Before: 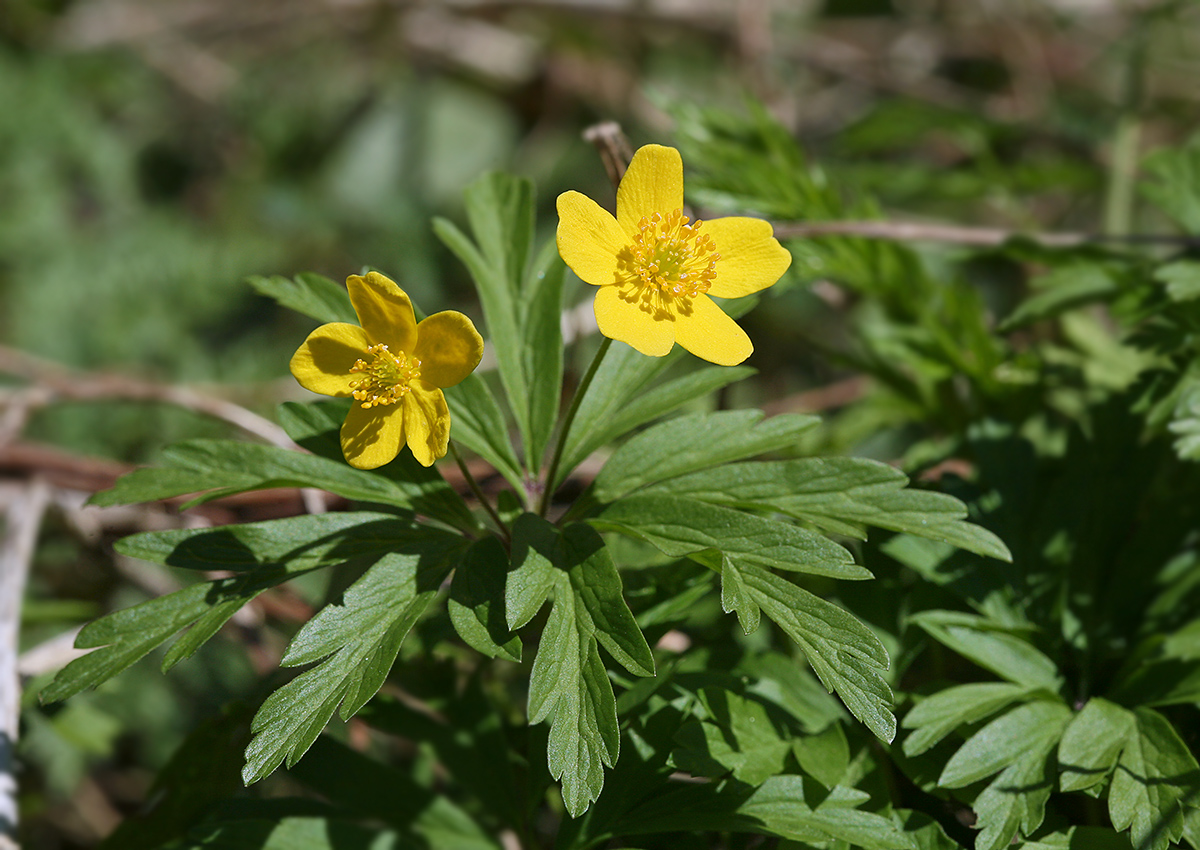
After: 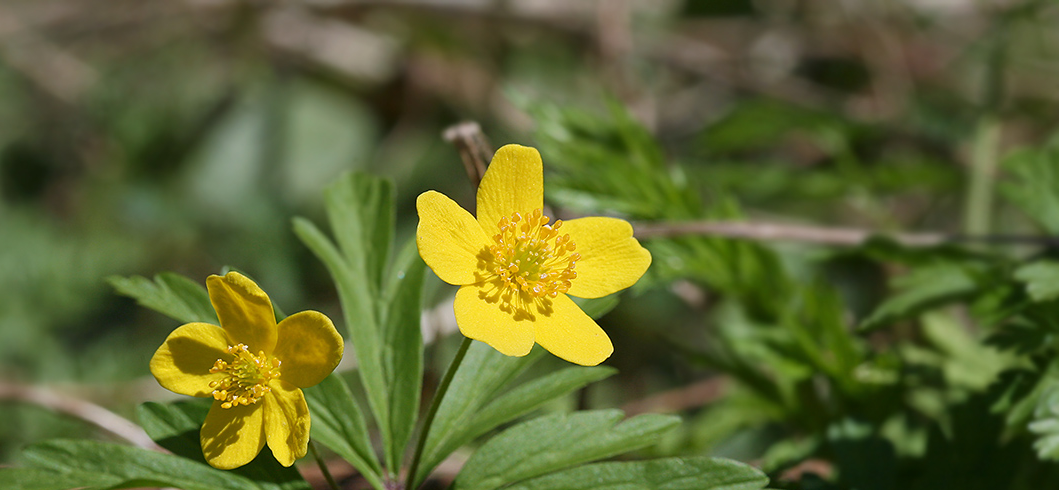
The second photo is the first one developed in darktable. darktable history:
crop and rotate: left 11.694%, bottom 42.341%
